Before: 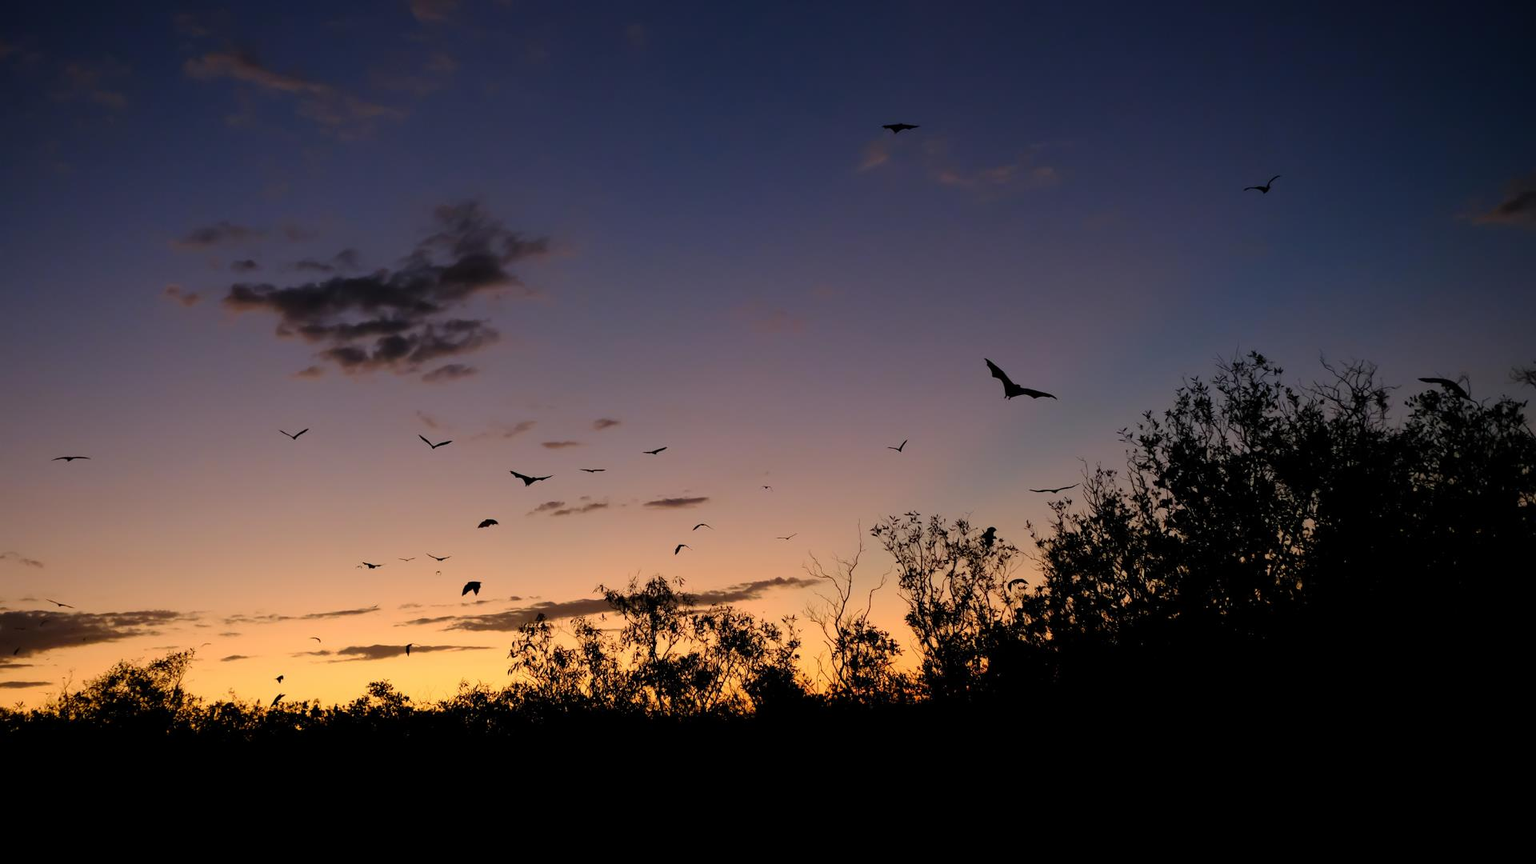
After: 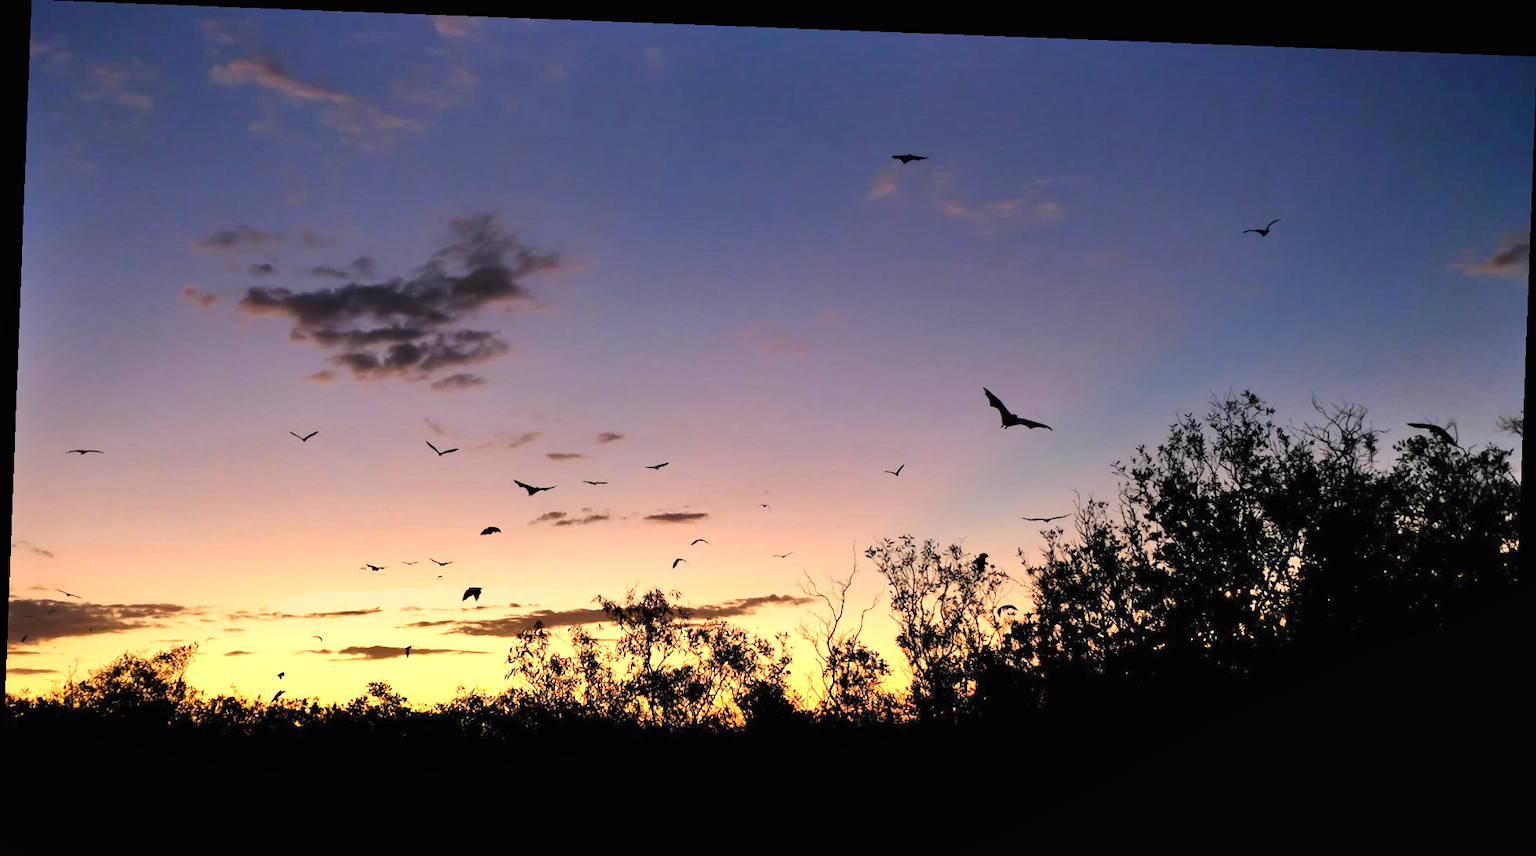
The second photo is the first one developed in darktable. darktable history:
exposure: black level correction 0, exposure 1.2 EV, compensate exposure bias true, compensate highlight preservation false
rotate and perspective: rotation 2.17°, automatic cropping off
crop and rotate: top 0%, bottom 5.097%
shadows and highlights: soften with gaussian
